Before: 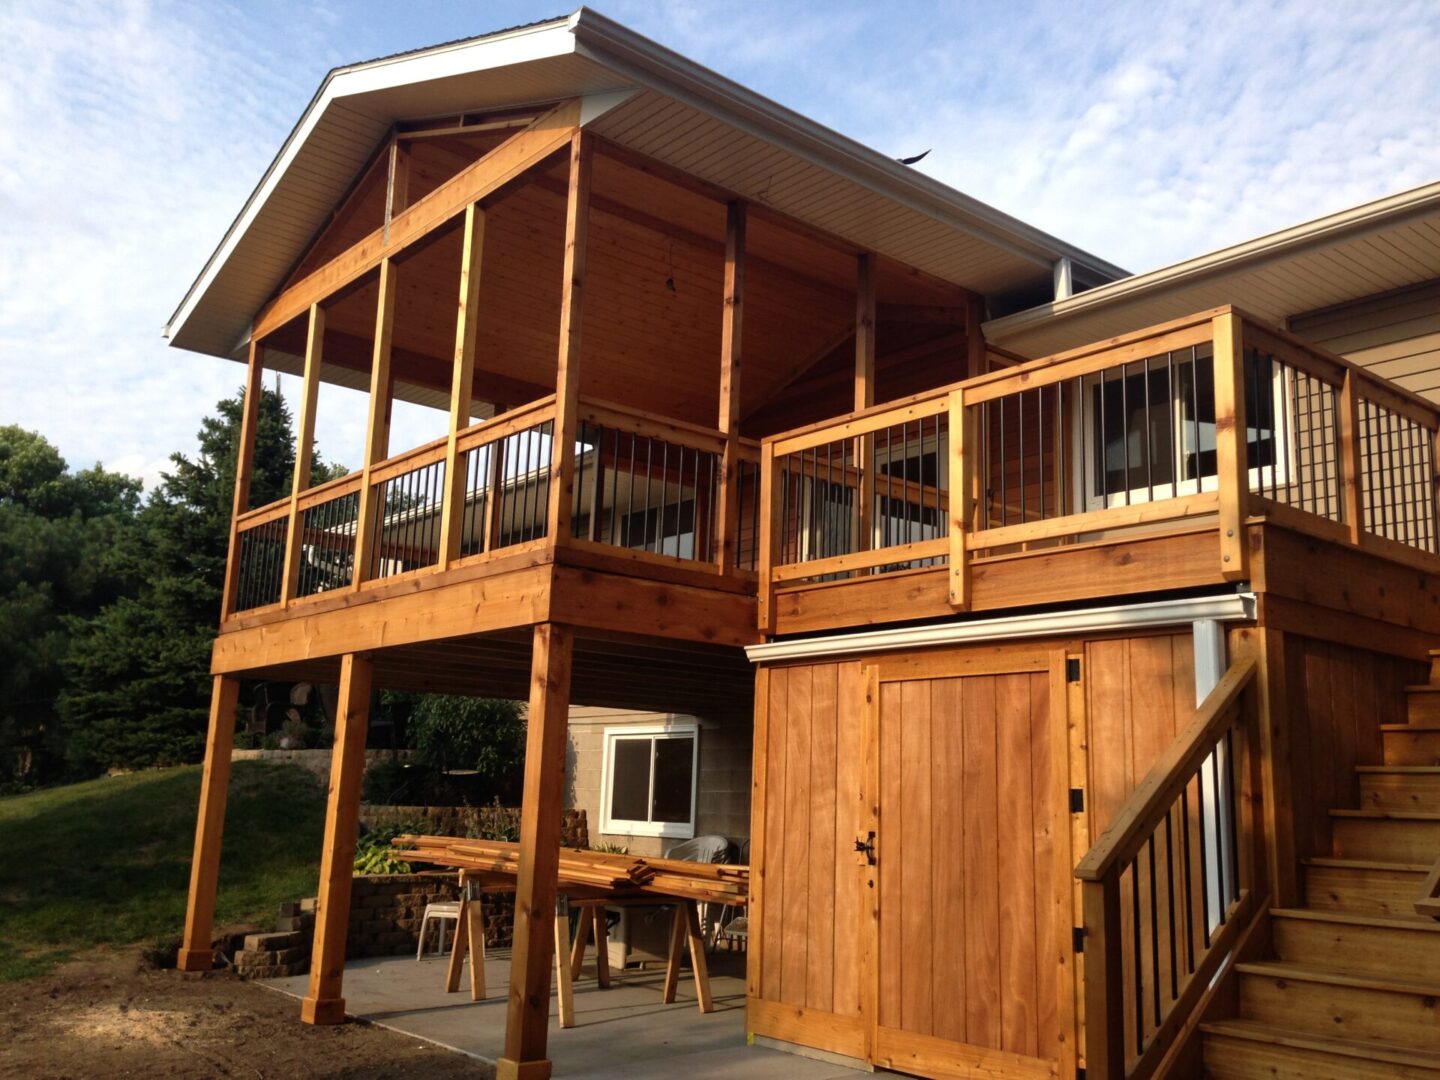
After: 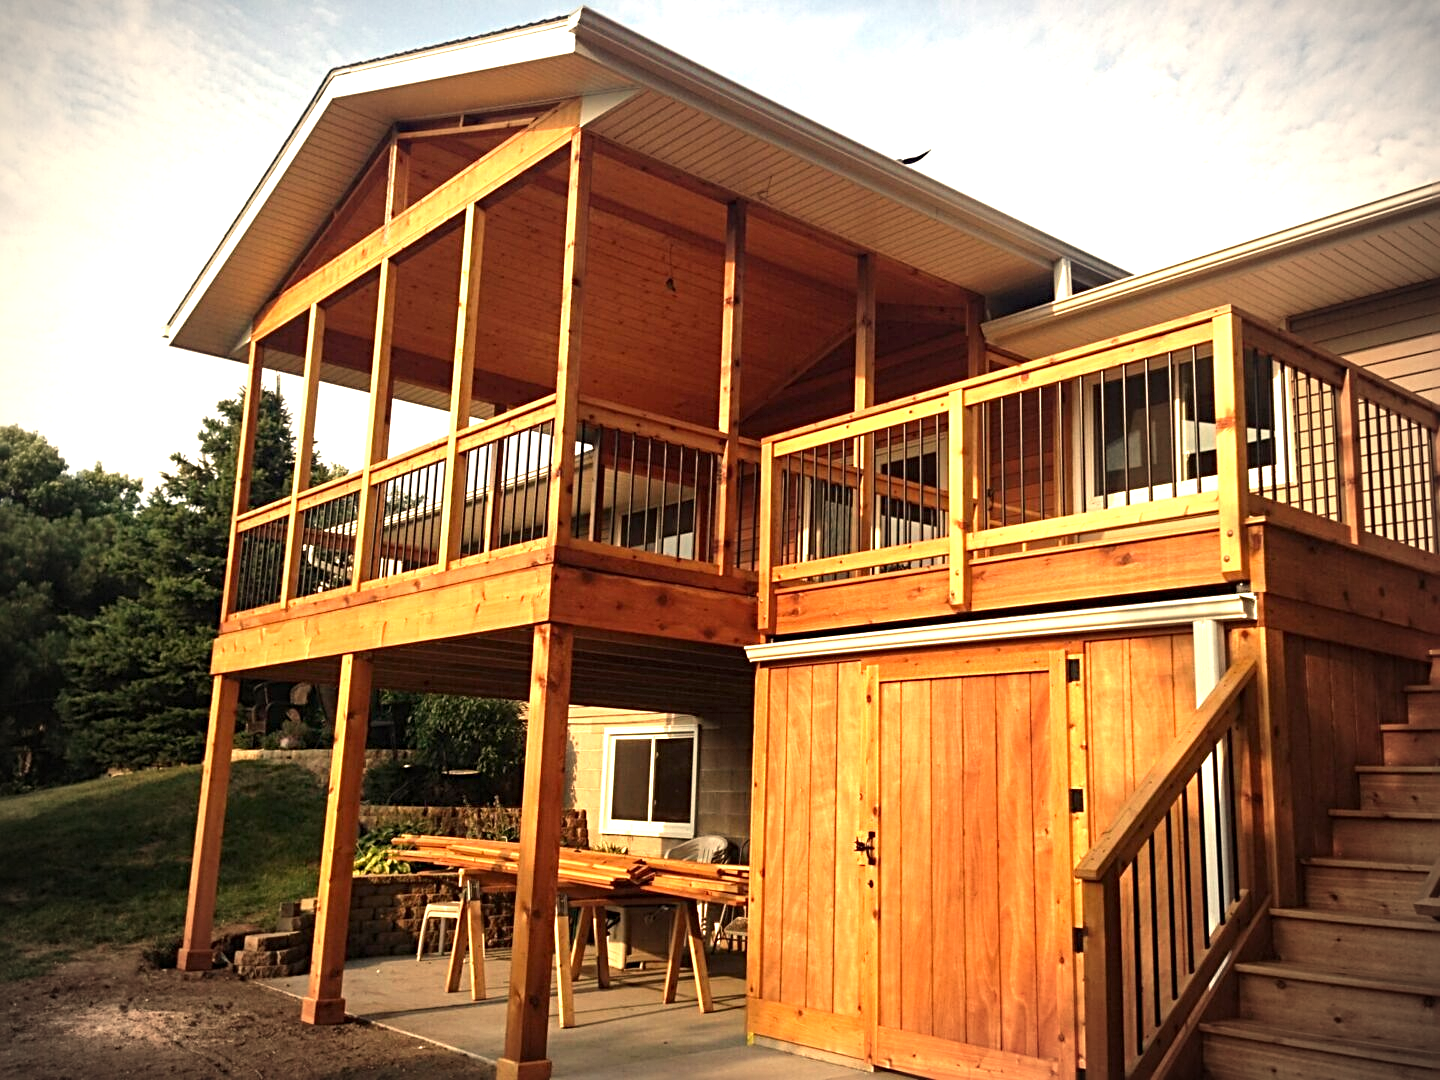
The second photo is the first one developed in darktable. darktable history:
sharpen: radius 3.119
exposure: exposure 0.999 EV, compensate highlight preservation false
white balance: red 1.123, blue 0.83
vignetting: fall-off start 75%, brightness -0.692, width/height ratio 1.084
